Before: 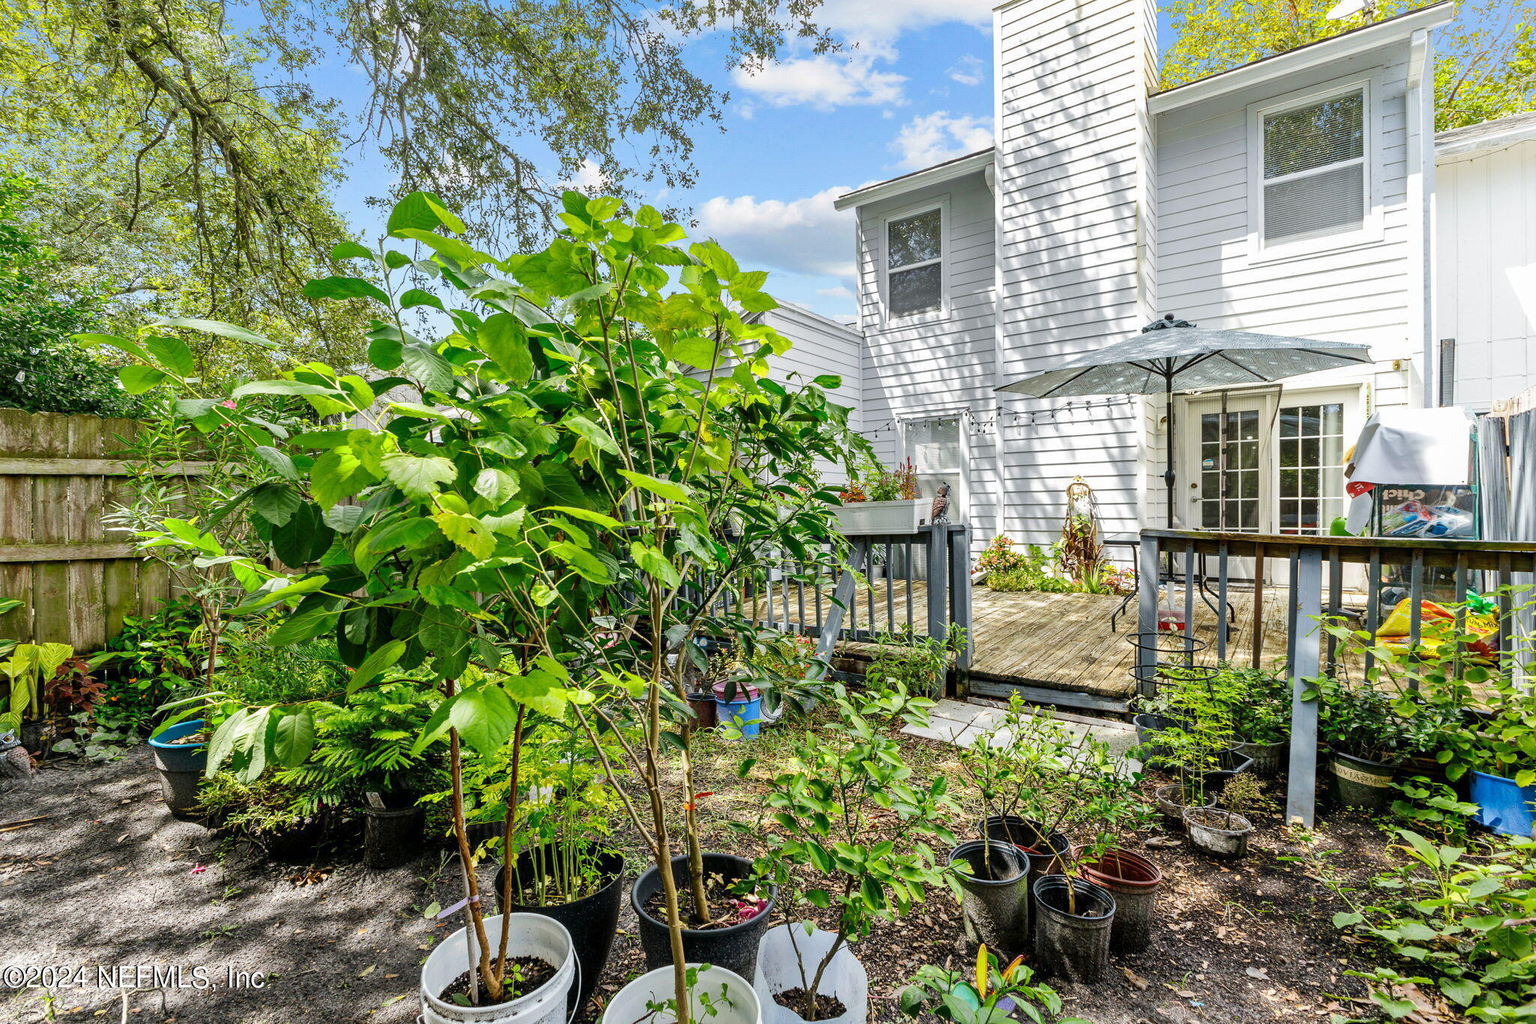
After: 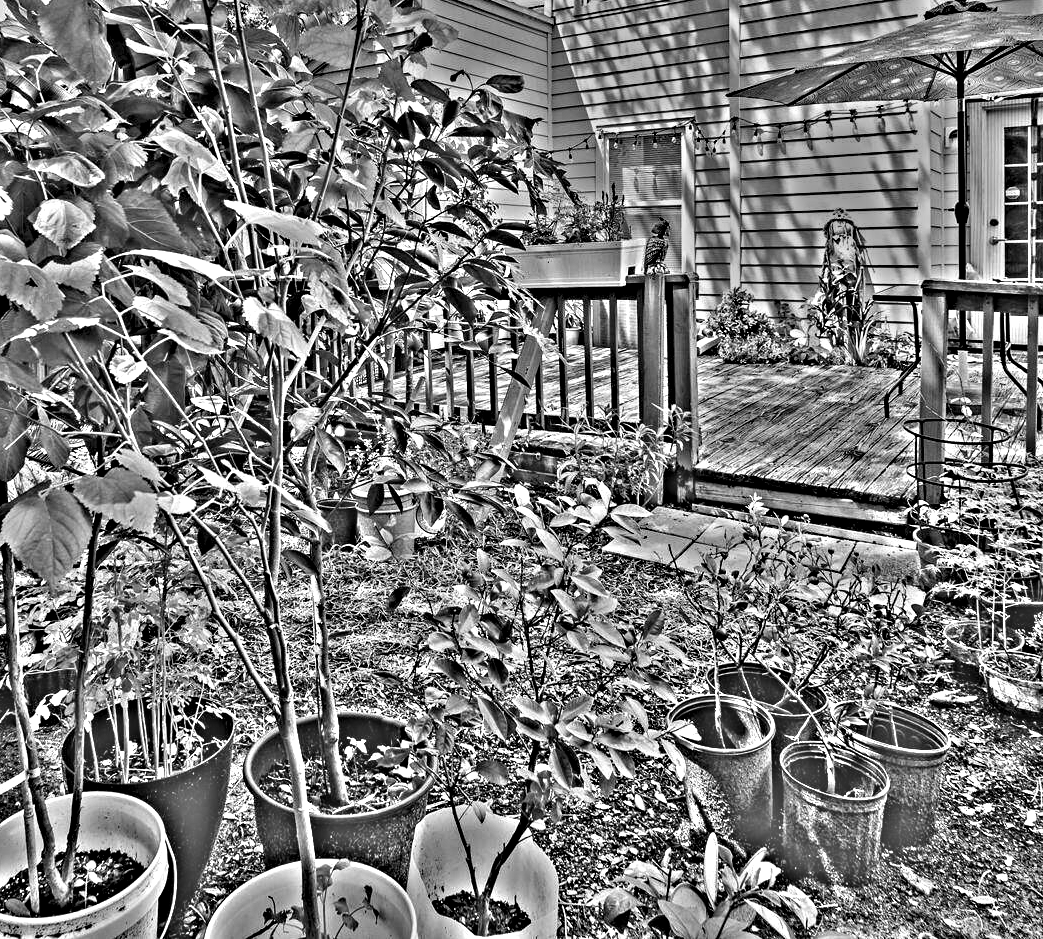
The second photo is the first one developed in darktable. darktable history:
crop and rotate: left 29.237%, top 31.152%, right 19.807%
highpass: on, module defaults
